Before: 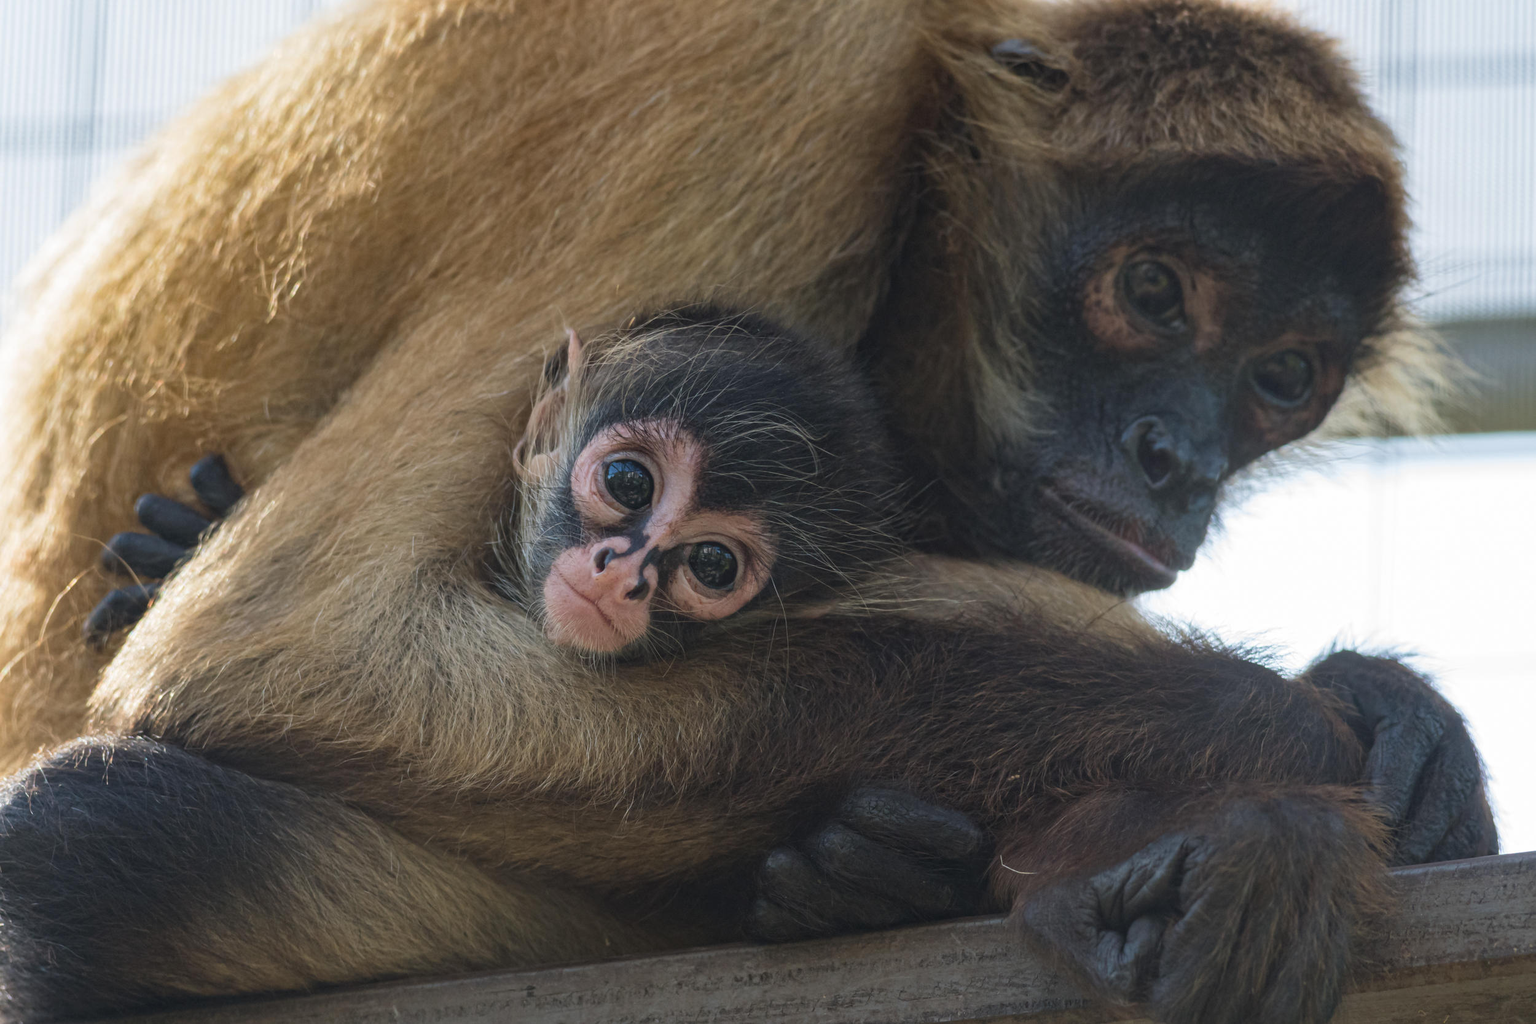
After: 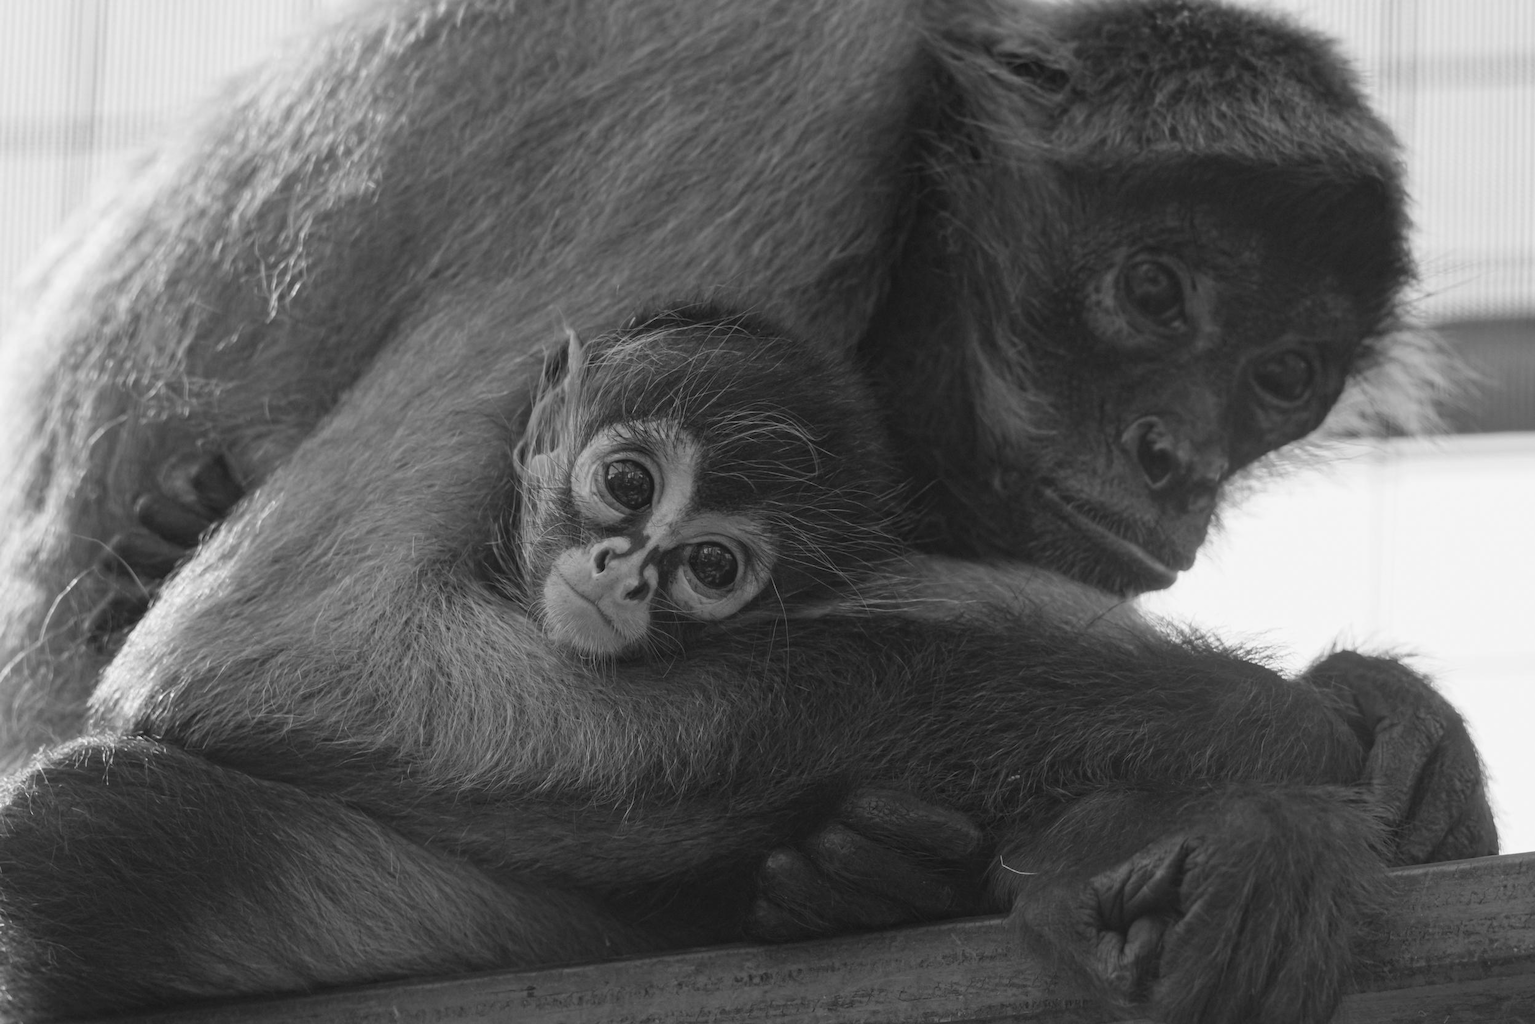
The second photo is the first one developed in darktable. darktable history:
color calibration: output gray [0.18, 0.41, 0.41, 0], gray › normalize channels true, illuminant same as pipeline (D50), adaptation XYZ, x 0.346, y 0.359, gamut compression 0
velvia: on, module defaults
